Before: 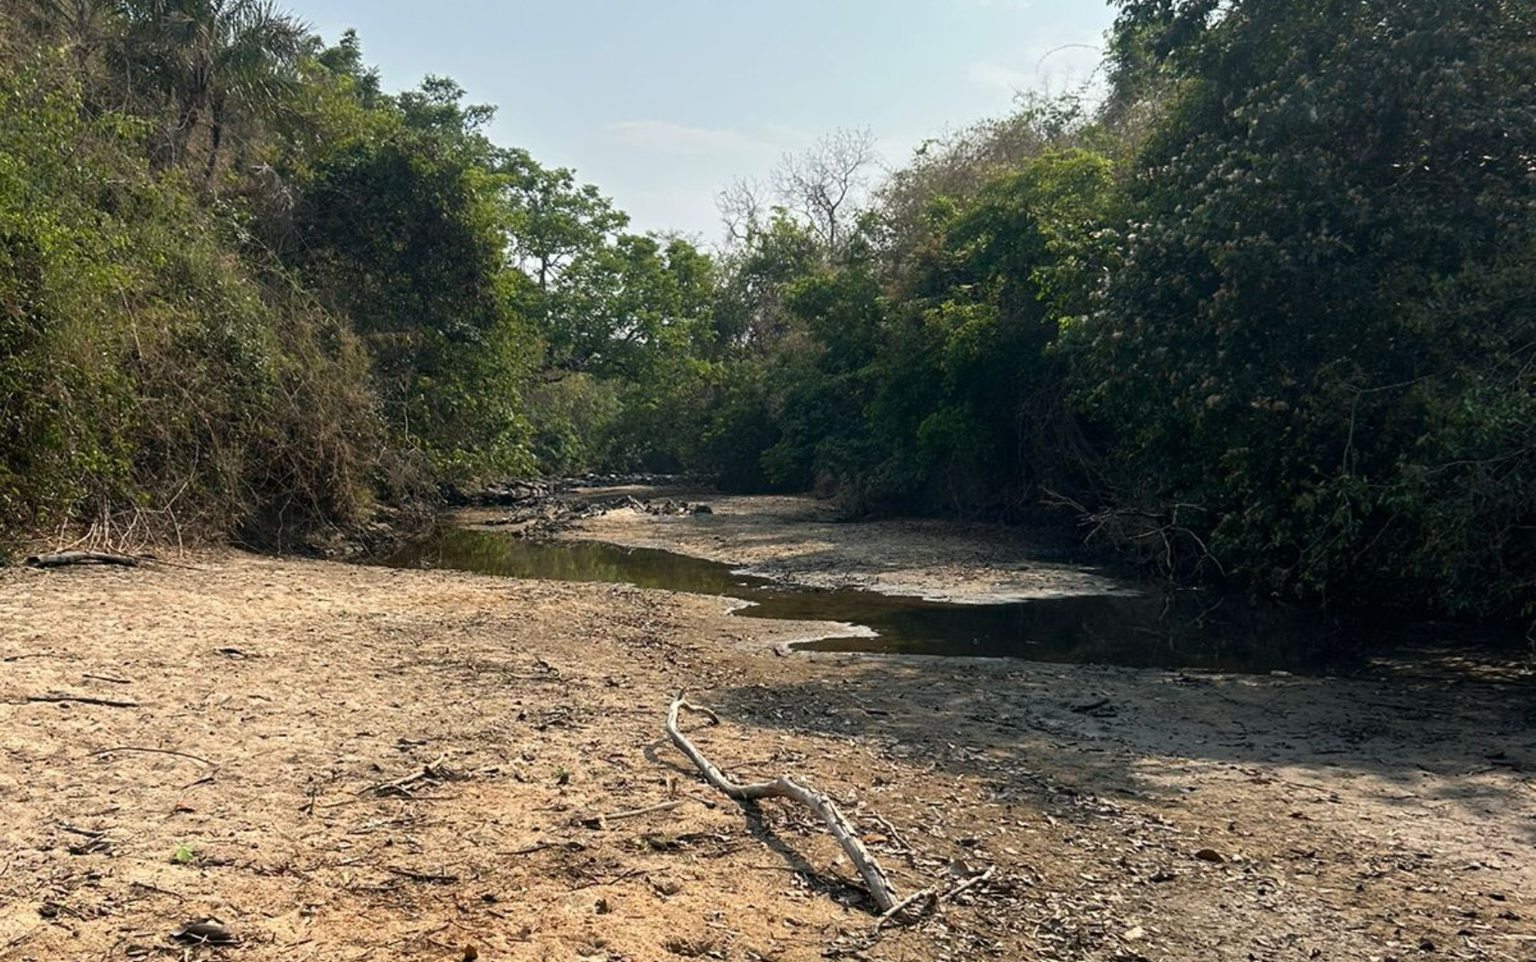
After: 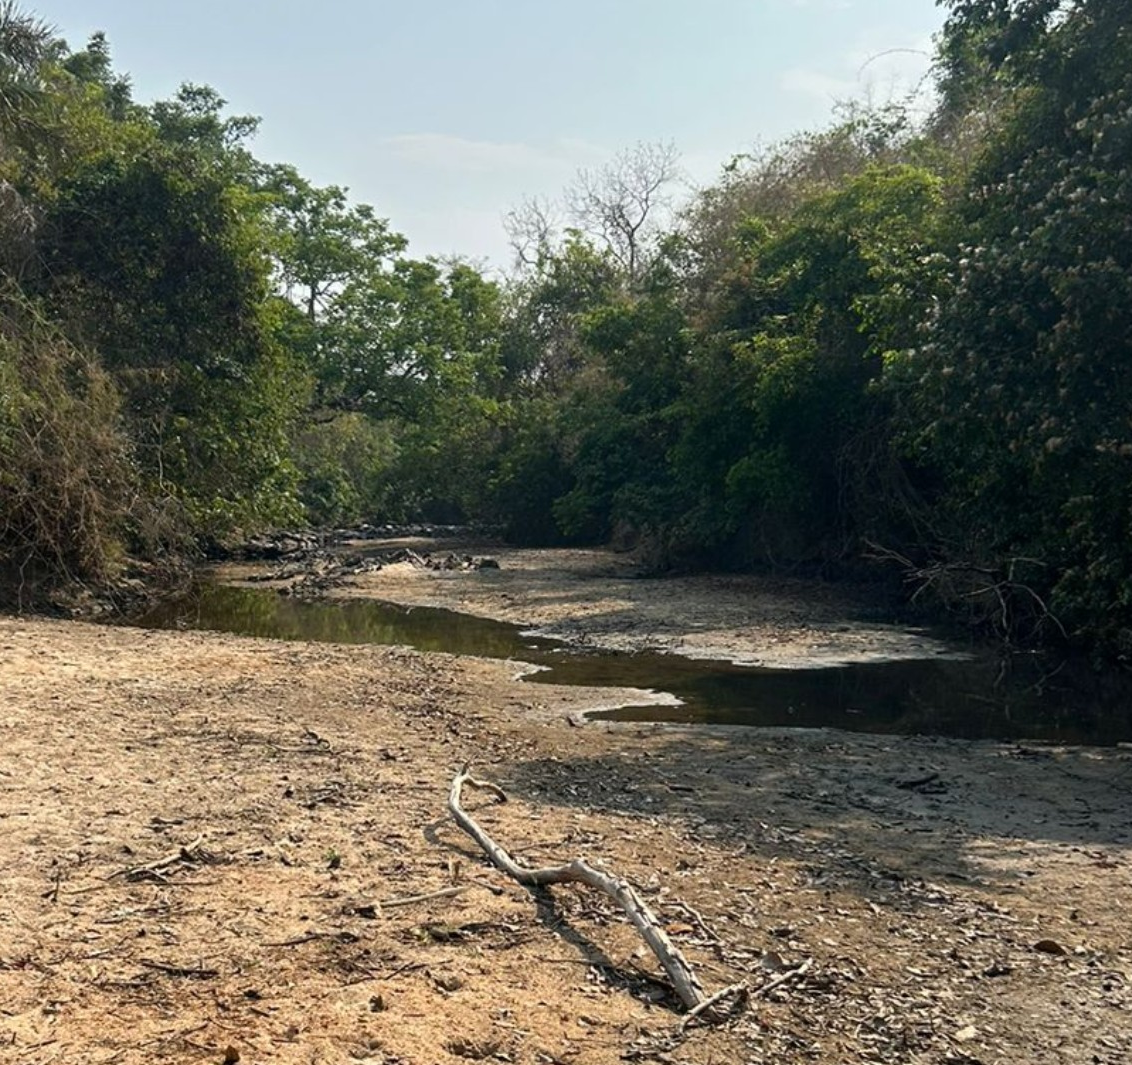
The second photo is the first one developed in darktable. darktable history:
crop: left 17.05%, right 16.332%
